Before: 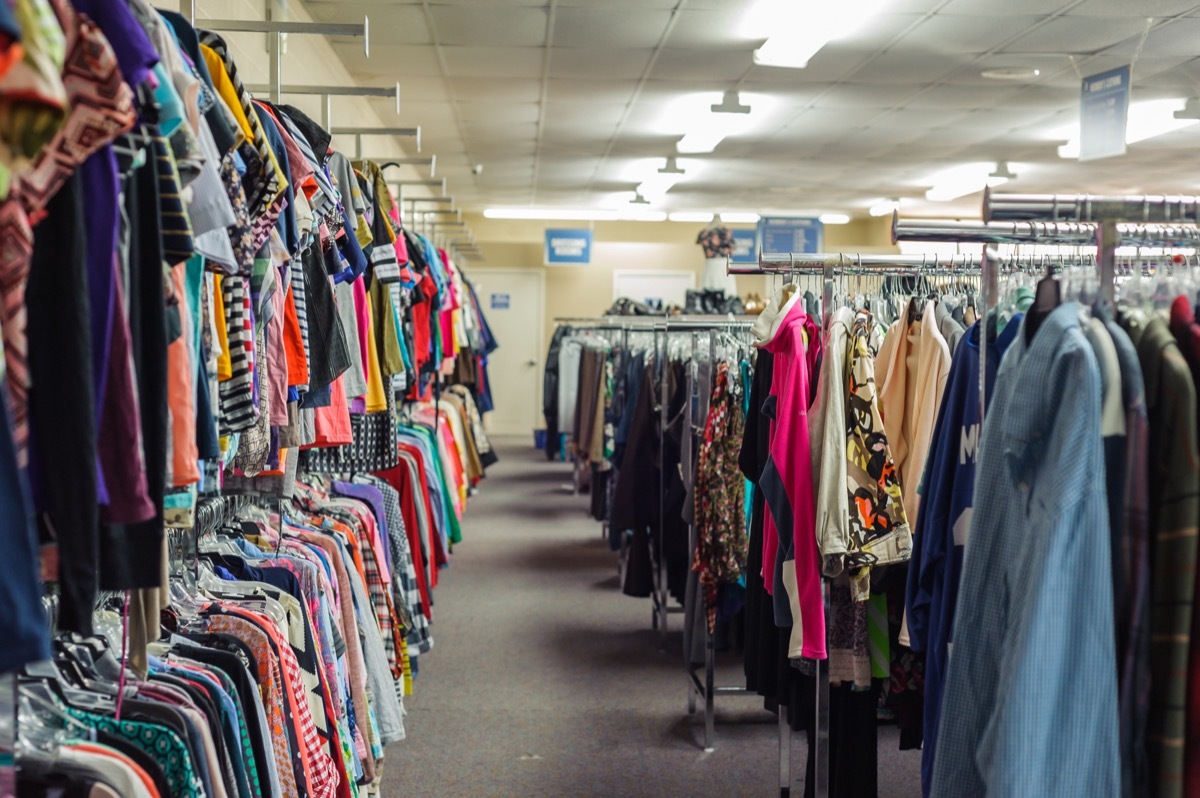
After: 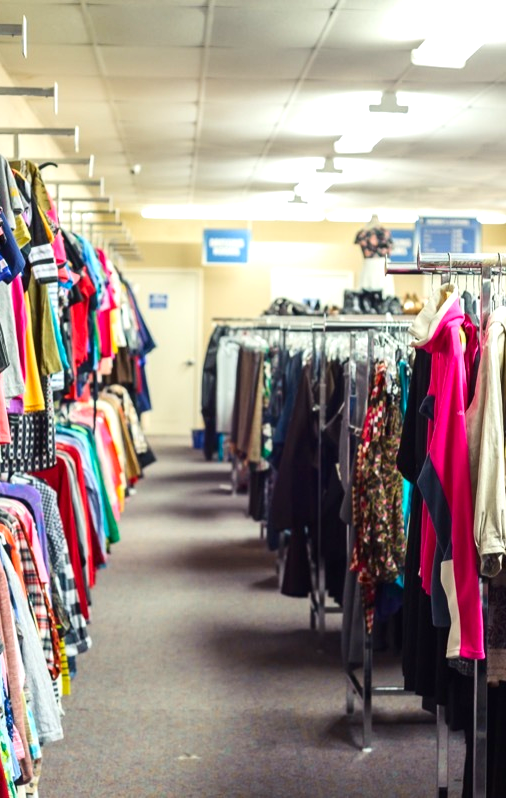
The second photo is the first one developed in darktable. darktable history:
exposure: exposure 0.646 EV, compensate exposure bias true, compensate highlight preservation false
contrast brightness saturation: contrast 0.149, brightness -0.006, saturation 0.103
crop: left 28.537%, right 29.238%
